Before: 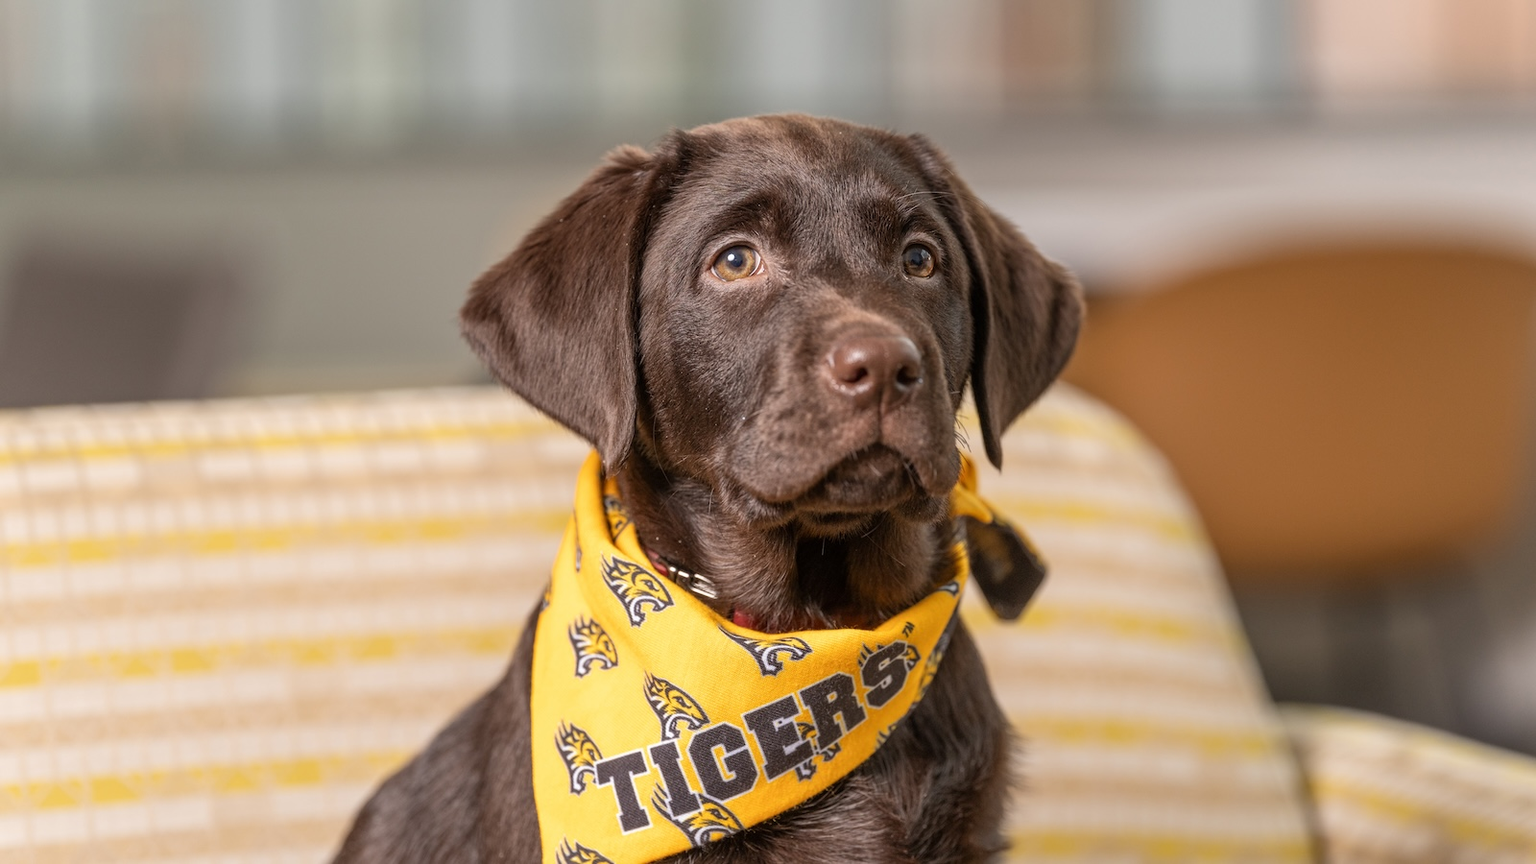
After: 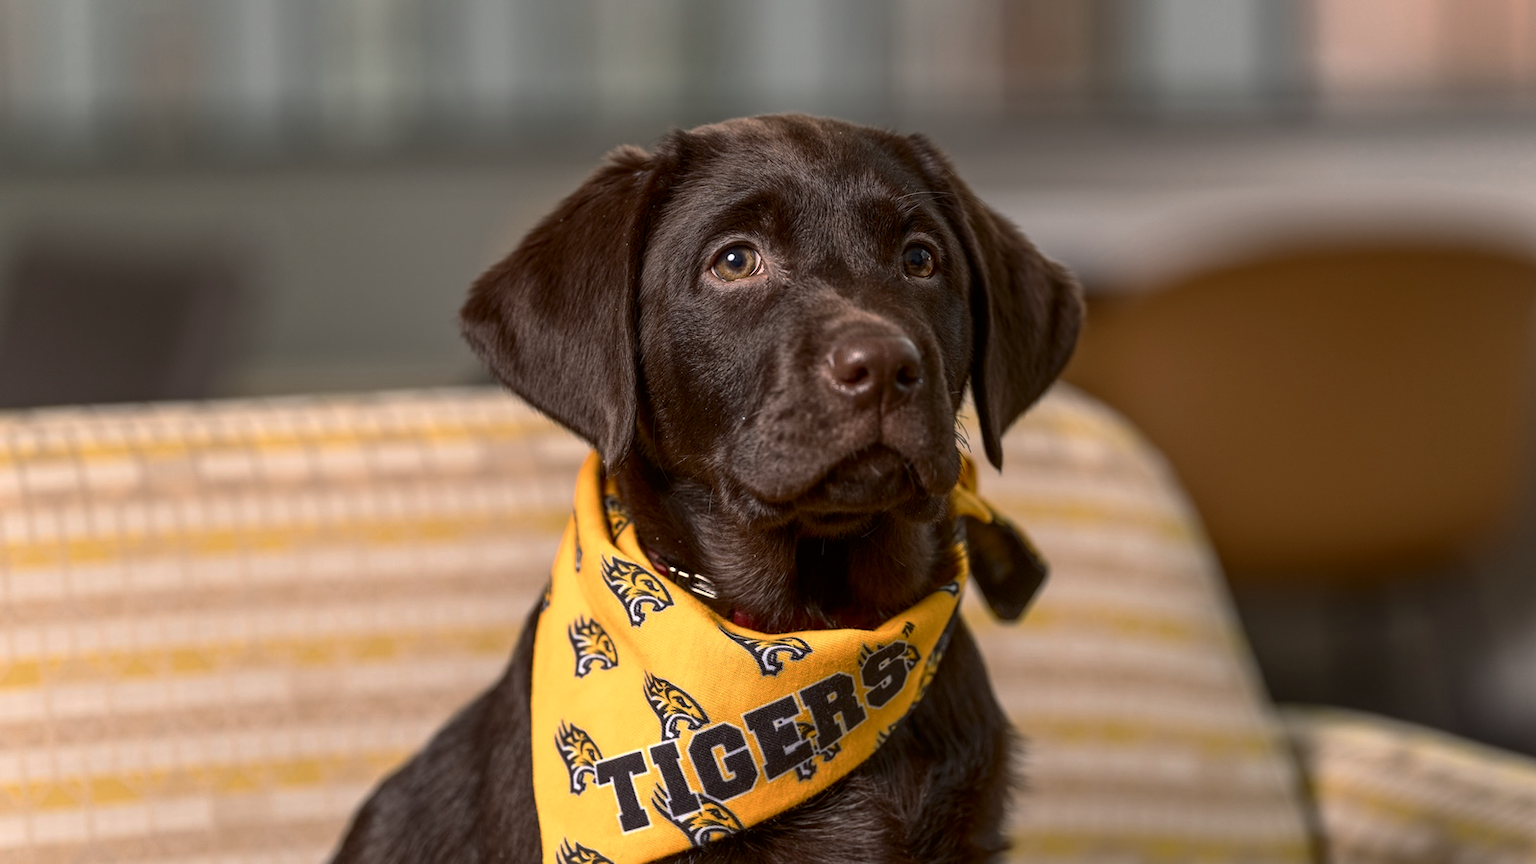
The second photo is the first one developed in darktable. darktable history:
color zones: curves: ch1 [(0, 0.525) (0.143, 0.556) (0.286, 0.52) (0.429, 0.5) (0.571, 0.5) (0.714, 0.5) (0.857, 0.503) (1, 0.525)]
contrast brightness saturation: contrast 0.292
base curve: curves: ch0 [(0, 0) (0.841, 0.609) (1, 1)], preserve colors none
